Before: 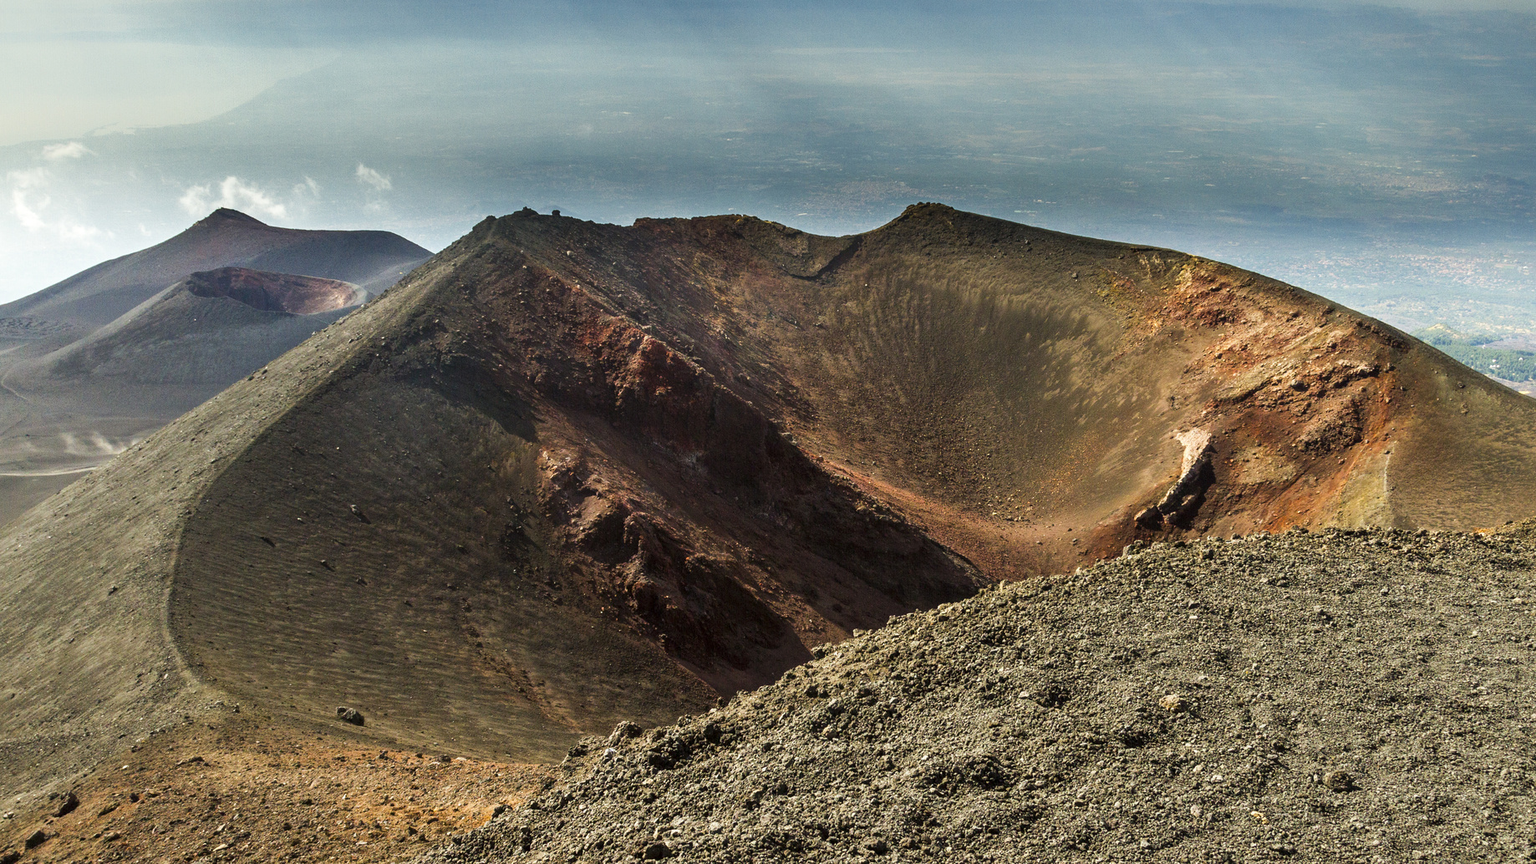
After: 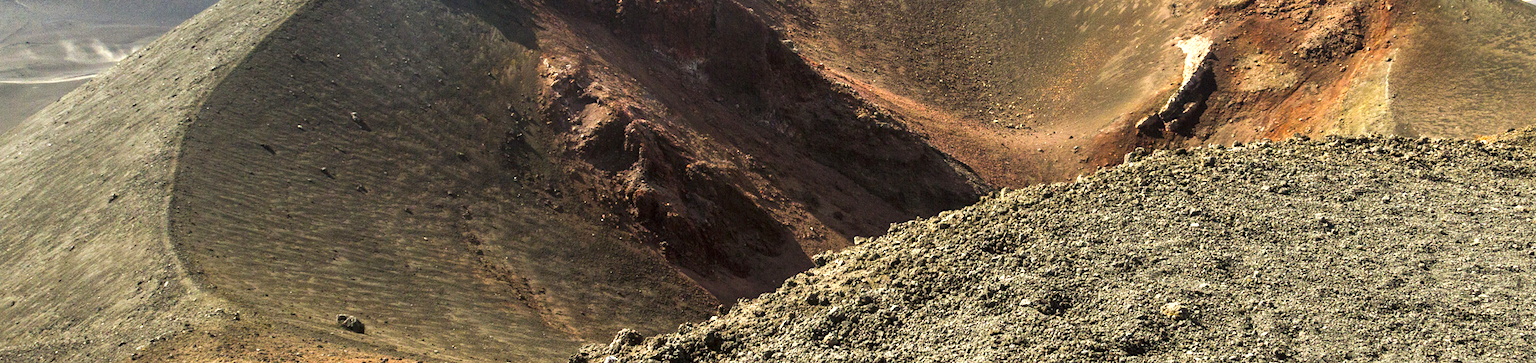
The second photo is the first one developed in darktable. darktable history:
crop: top 45.551%, bottom 12.262%
color correction: highlights a* -0.137, highlights b* 0.137
exposure: exposure 0.6 EV, compensate highlight preservation false
